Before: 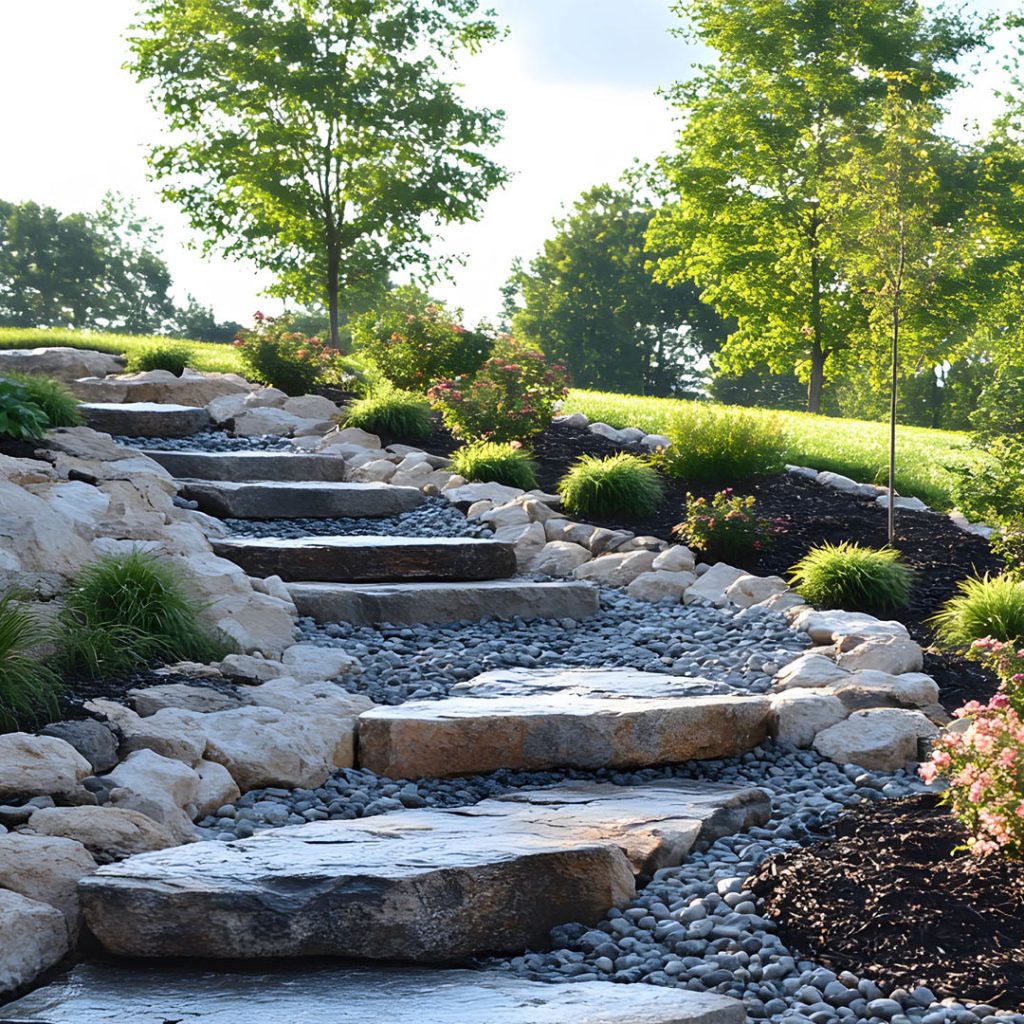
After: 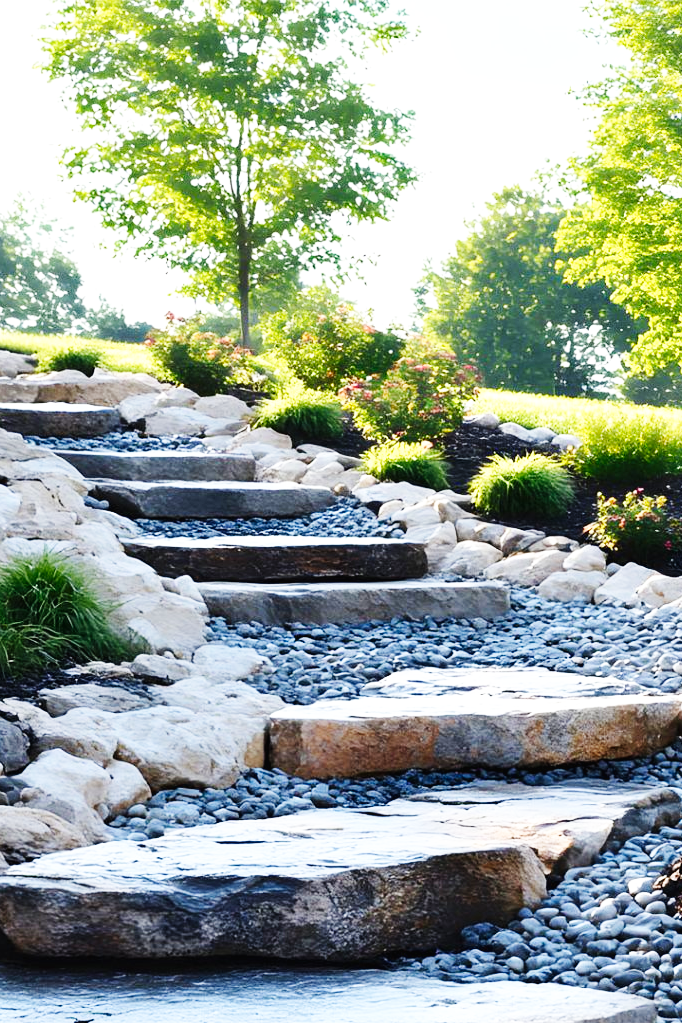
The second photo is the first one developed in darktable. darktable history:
base curve: curves: ch0 [(0, 0.003) (0.001, 0.002) (0.006, 0.004) (0.02, 0.022) (0.048, 0.086) (0.094, 0.234) (0.162, 0.431) (0.258, 0.629) (0.385, 0.8) (0.548, 0.918) (0.751, 0.988) (1, 1)], preserve colors none
crop and rotate: left 8.786%, right 24.548%
